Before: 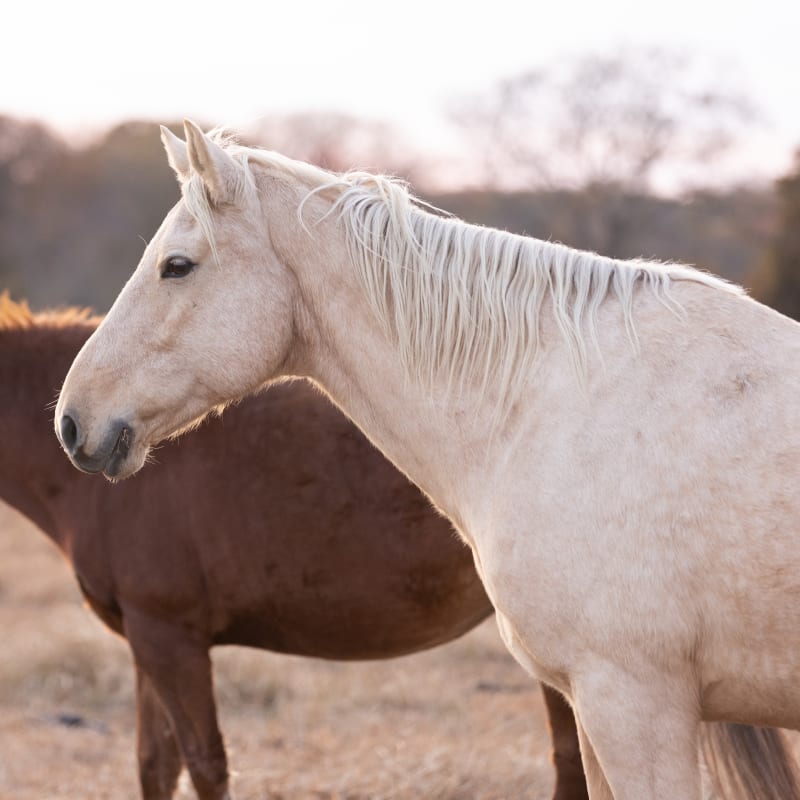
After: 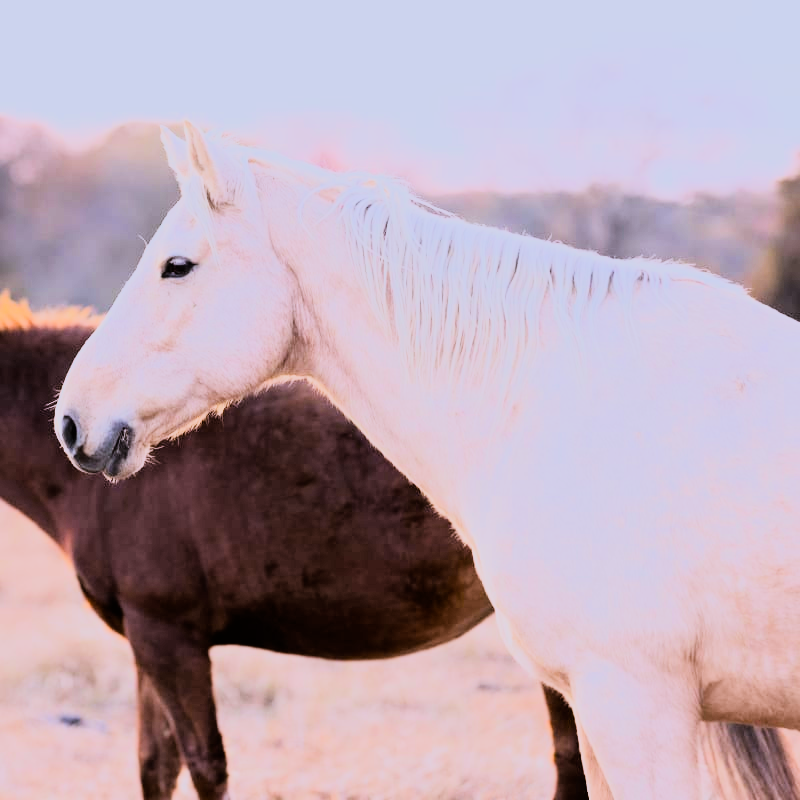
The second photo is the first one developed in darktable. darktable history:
rgb curve: curves: ch0 [(0, 0) (0.21, 0.15) (0.24, 0.21) (0.5, 0.75) (0.75, 0.96) (0.89, 0.99) (1, 1)]; ch1 [(0, 0.02) (0.21, 0.13) (0.25, 0.2) (0.5, 0.67) (0.75, 0.9) (0.89, 0.97) (1, 1)]; ch2 [(0, 0.02) (0.21, 0.13) (0.25, 0.2) (0.5, 0.67) (0.75, 0.9) (0.89, 0.97) (1, 1)], compensate middle gray true
filmic rgb: hardness 4.17
color balance rgb: linear chroma grading › global chroma 15%, perceptual saturation grading › global saturation 30%
white balance: red 0.967, blue 1.119, emerald 0.756
